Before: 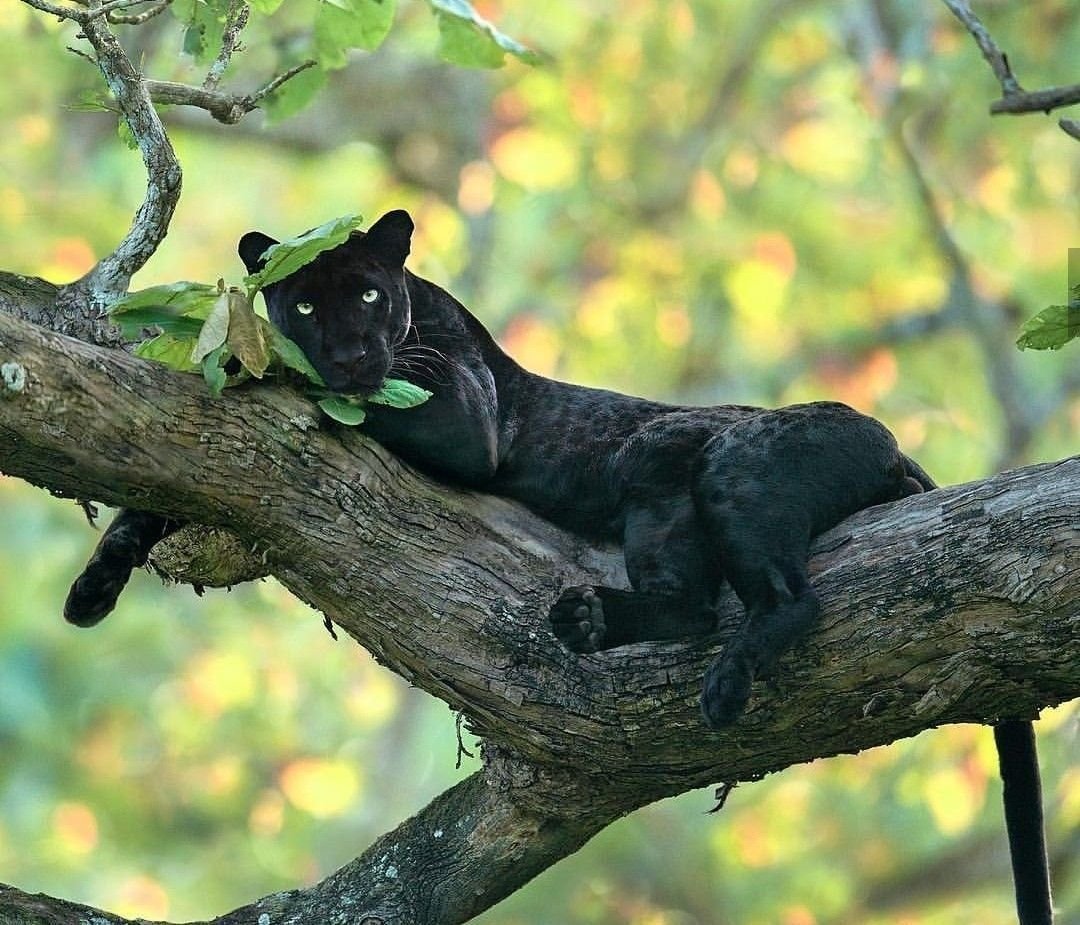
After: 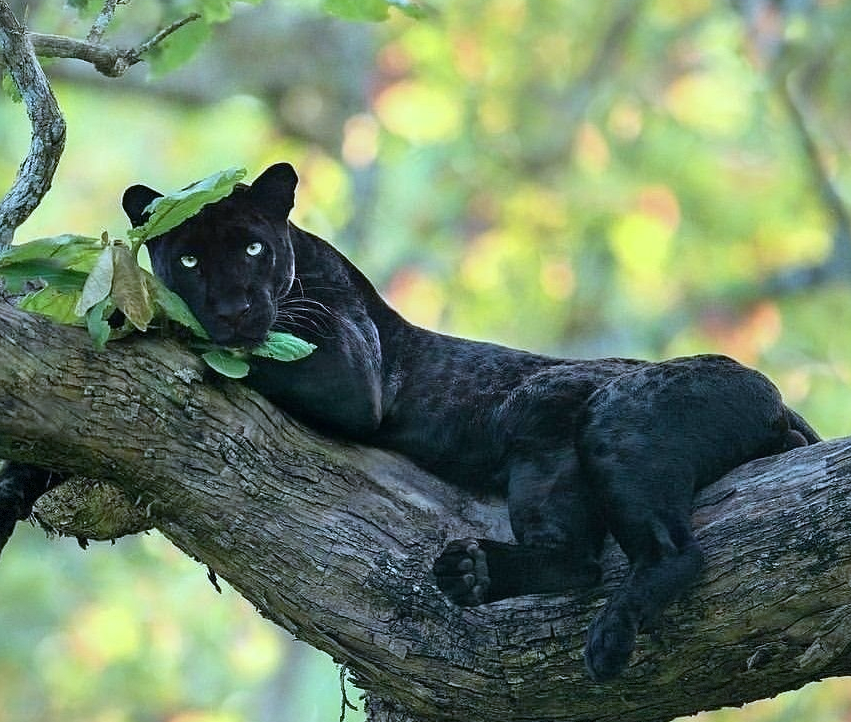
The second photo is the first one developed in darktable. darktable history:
vignetting: fall-off start 97.28%, fall-off radius 79%, brightness -0.462, saturation -0.3, width/height ratio 1.114, dithering 8-bit output, unbound false
crop and rotate: left 10.77%, top 5.1%, right 10.41%, bottom 16.76%
white balance: red 0.926, green 1.003, blue 1.133
